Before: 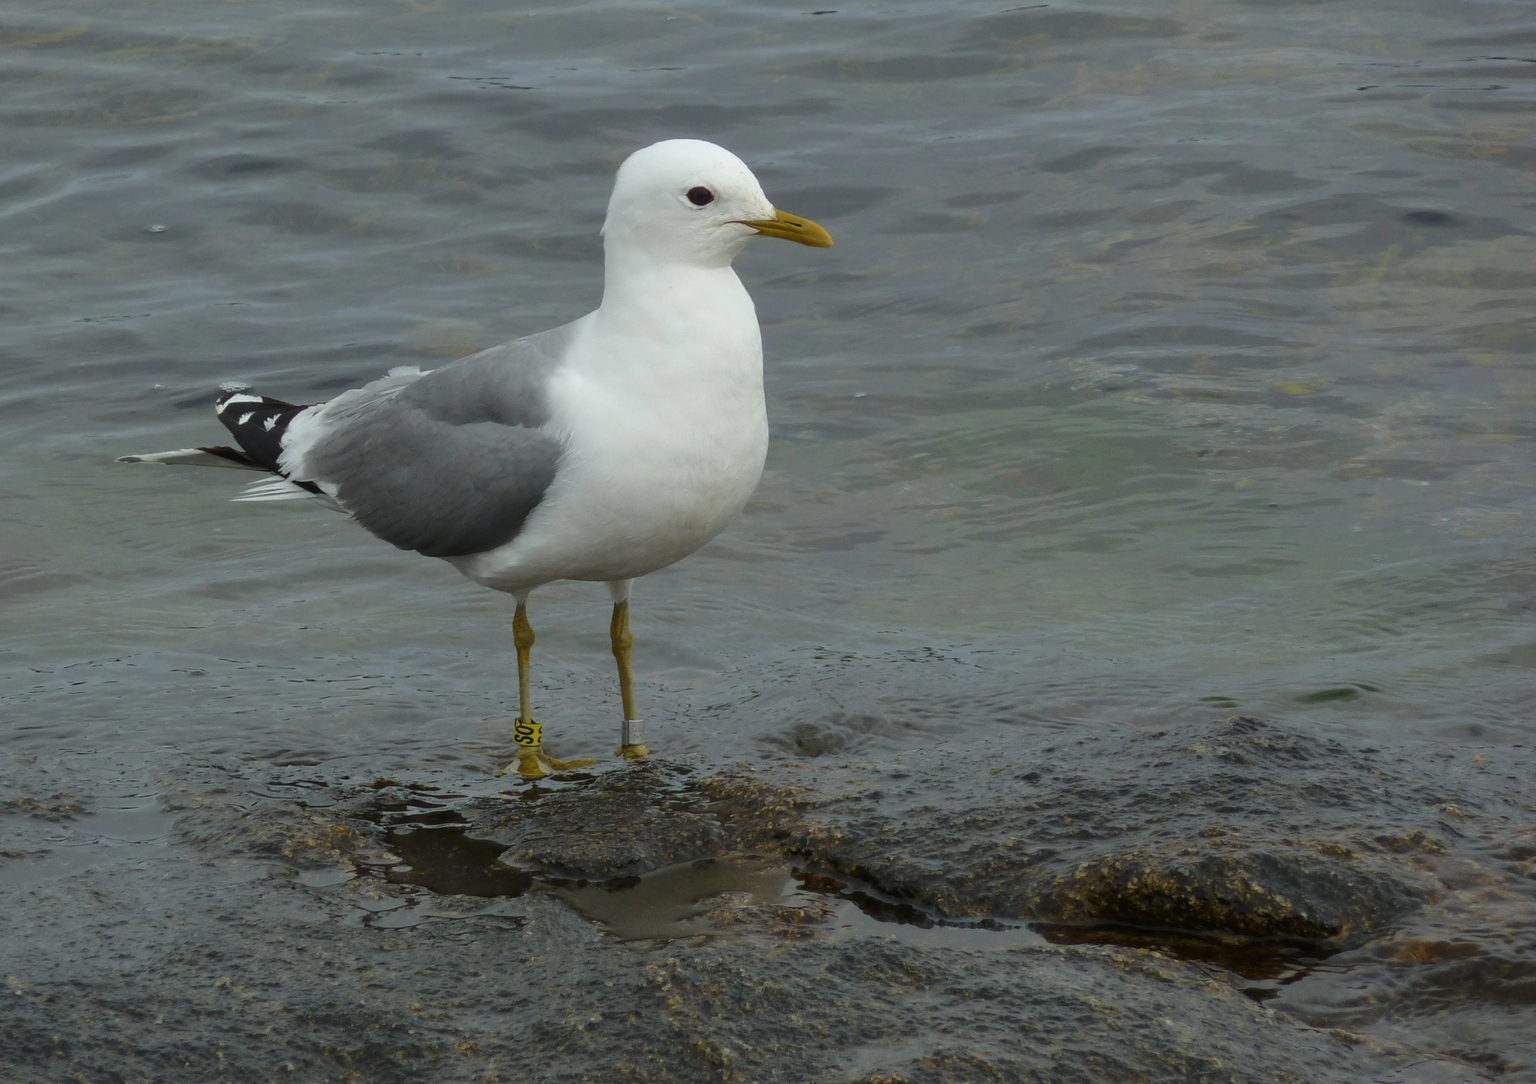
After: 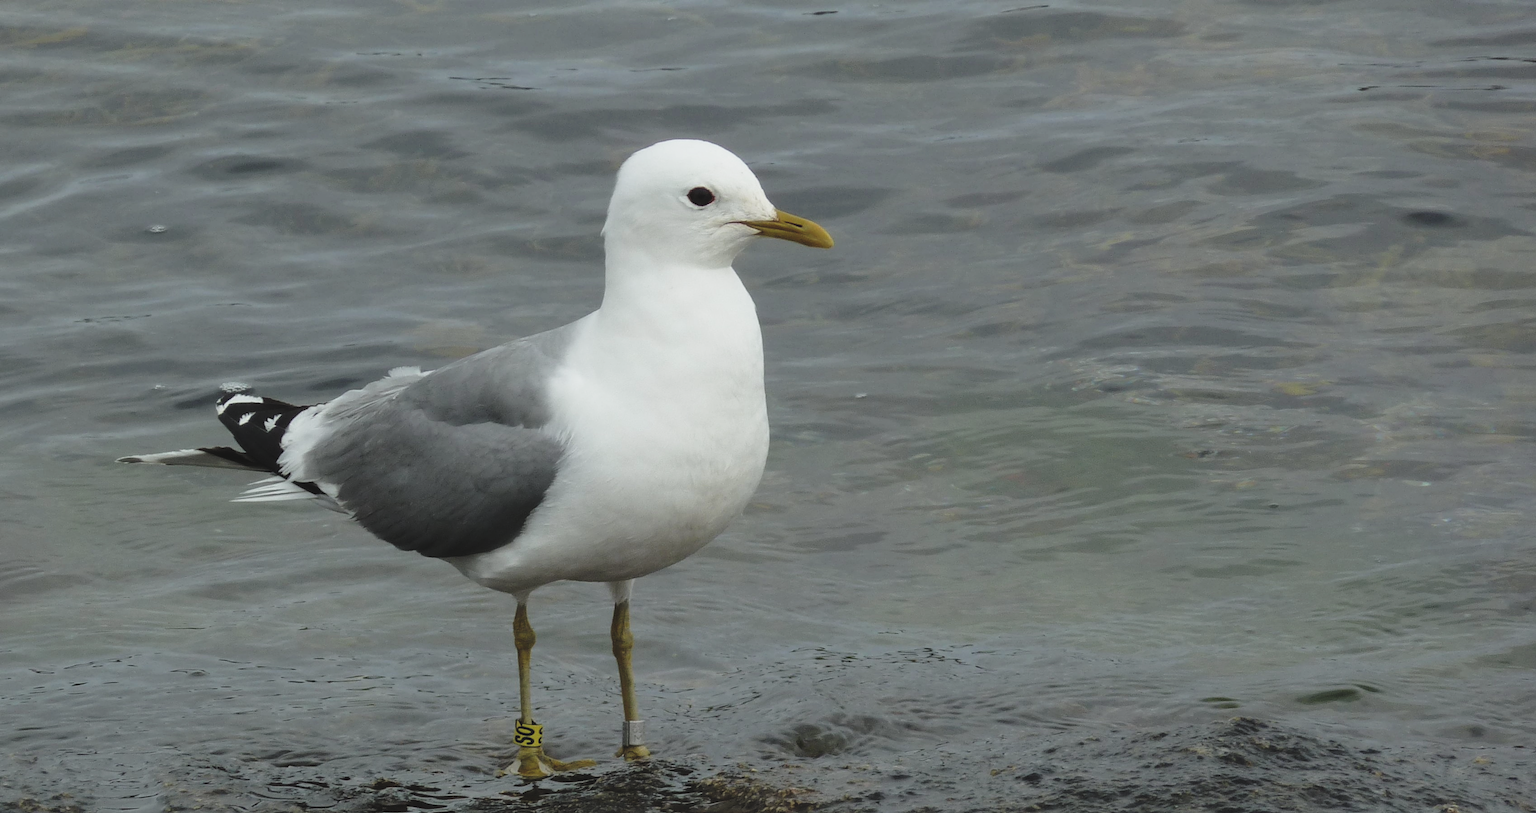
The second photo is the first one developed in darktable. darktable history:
crop: bottom 24.967%
base curve: curves: ch0 [(0, 0) (0.028, 0.03) (0.121, 0.232) (0.46, 0.748) (0.859, 0.968) (1, 1)], preserve colors none
levels: levels [0.116, 0.574, 1]
exposure: black level correction -0.036, exposure -0.497 EV, compensate highlight preservation false
